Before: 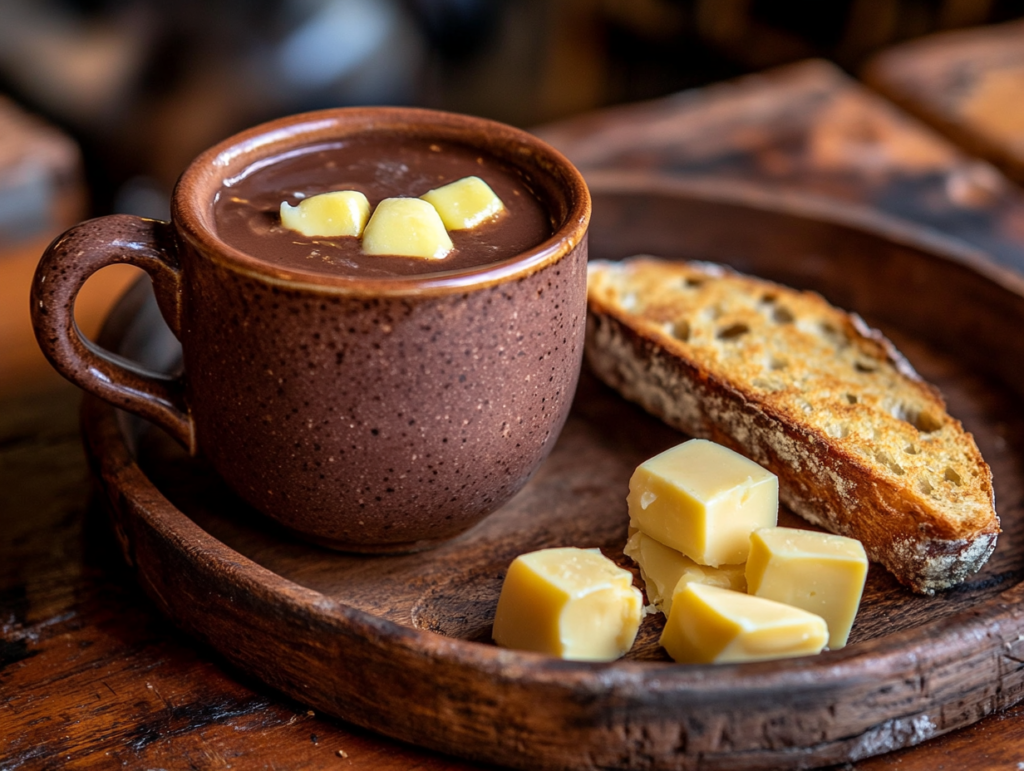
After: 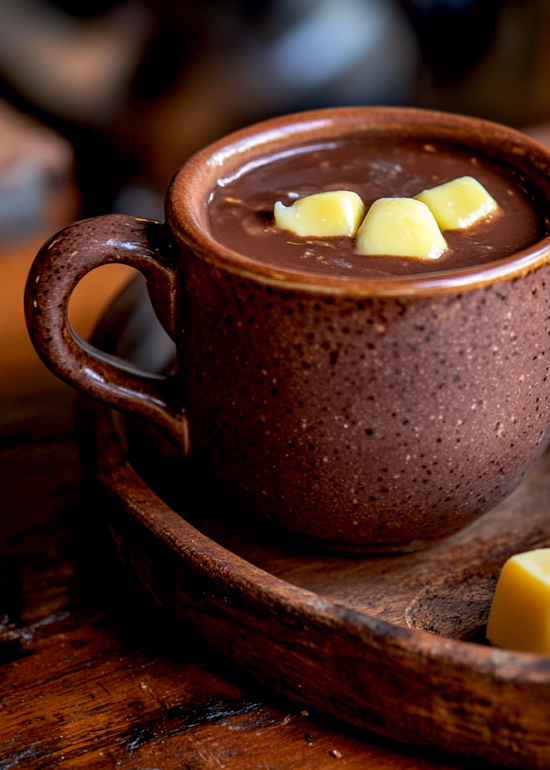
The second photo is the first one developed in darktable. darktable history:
crop: left 0.649%, right 45.57%, bottom 0.083%
exposure: black level correction 0.007, compensate highlight preservation false
